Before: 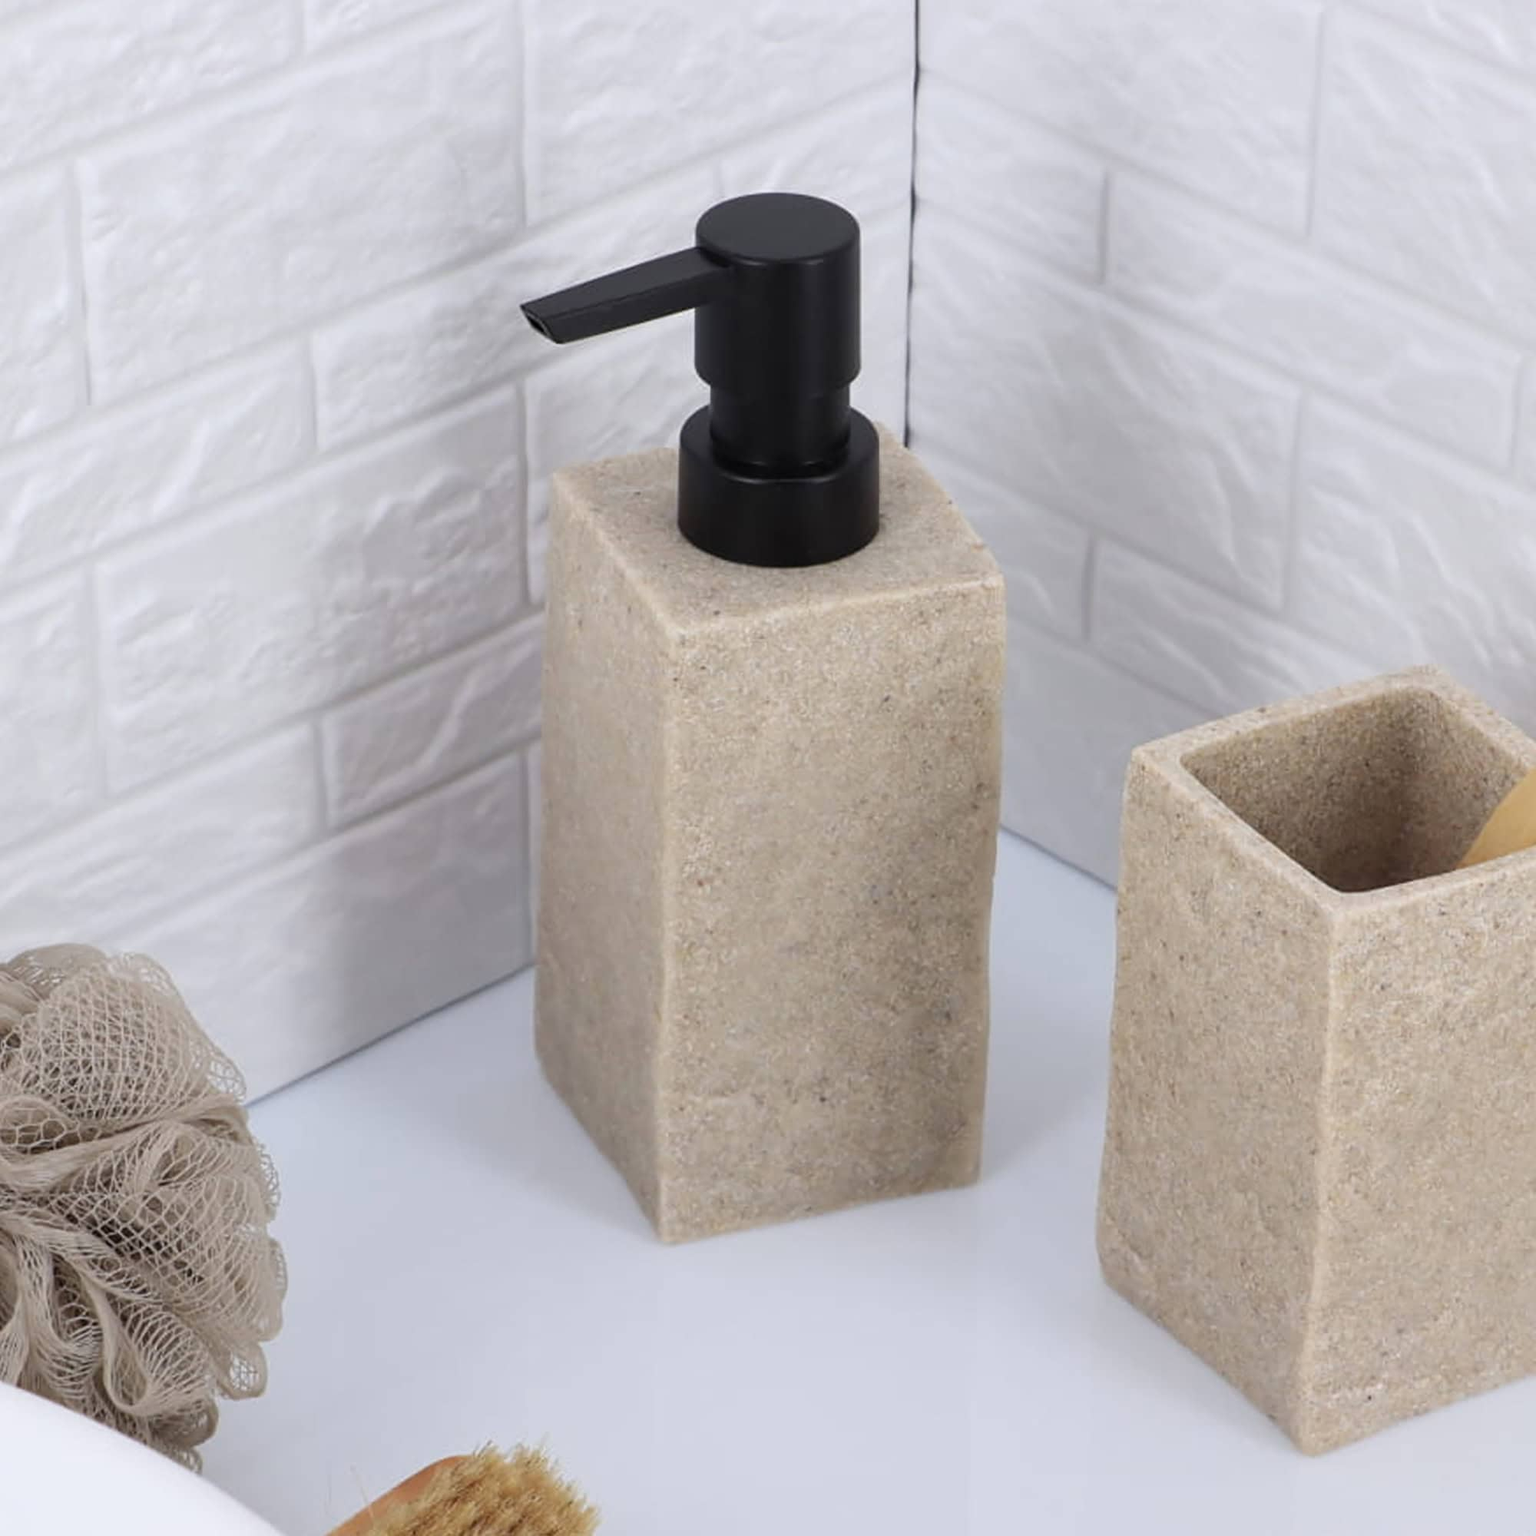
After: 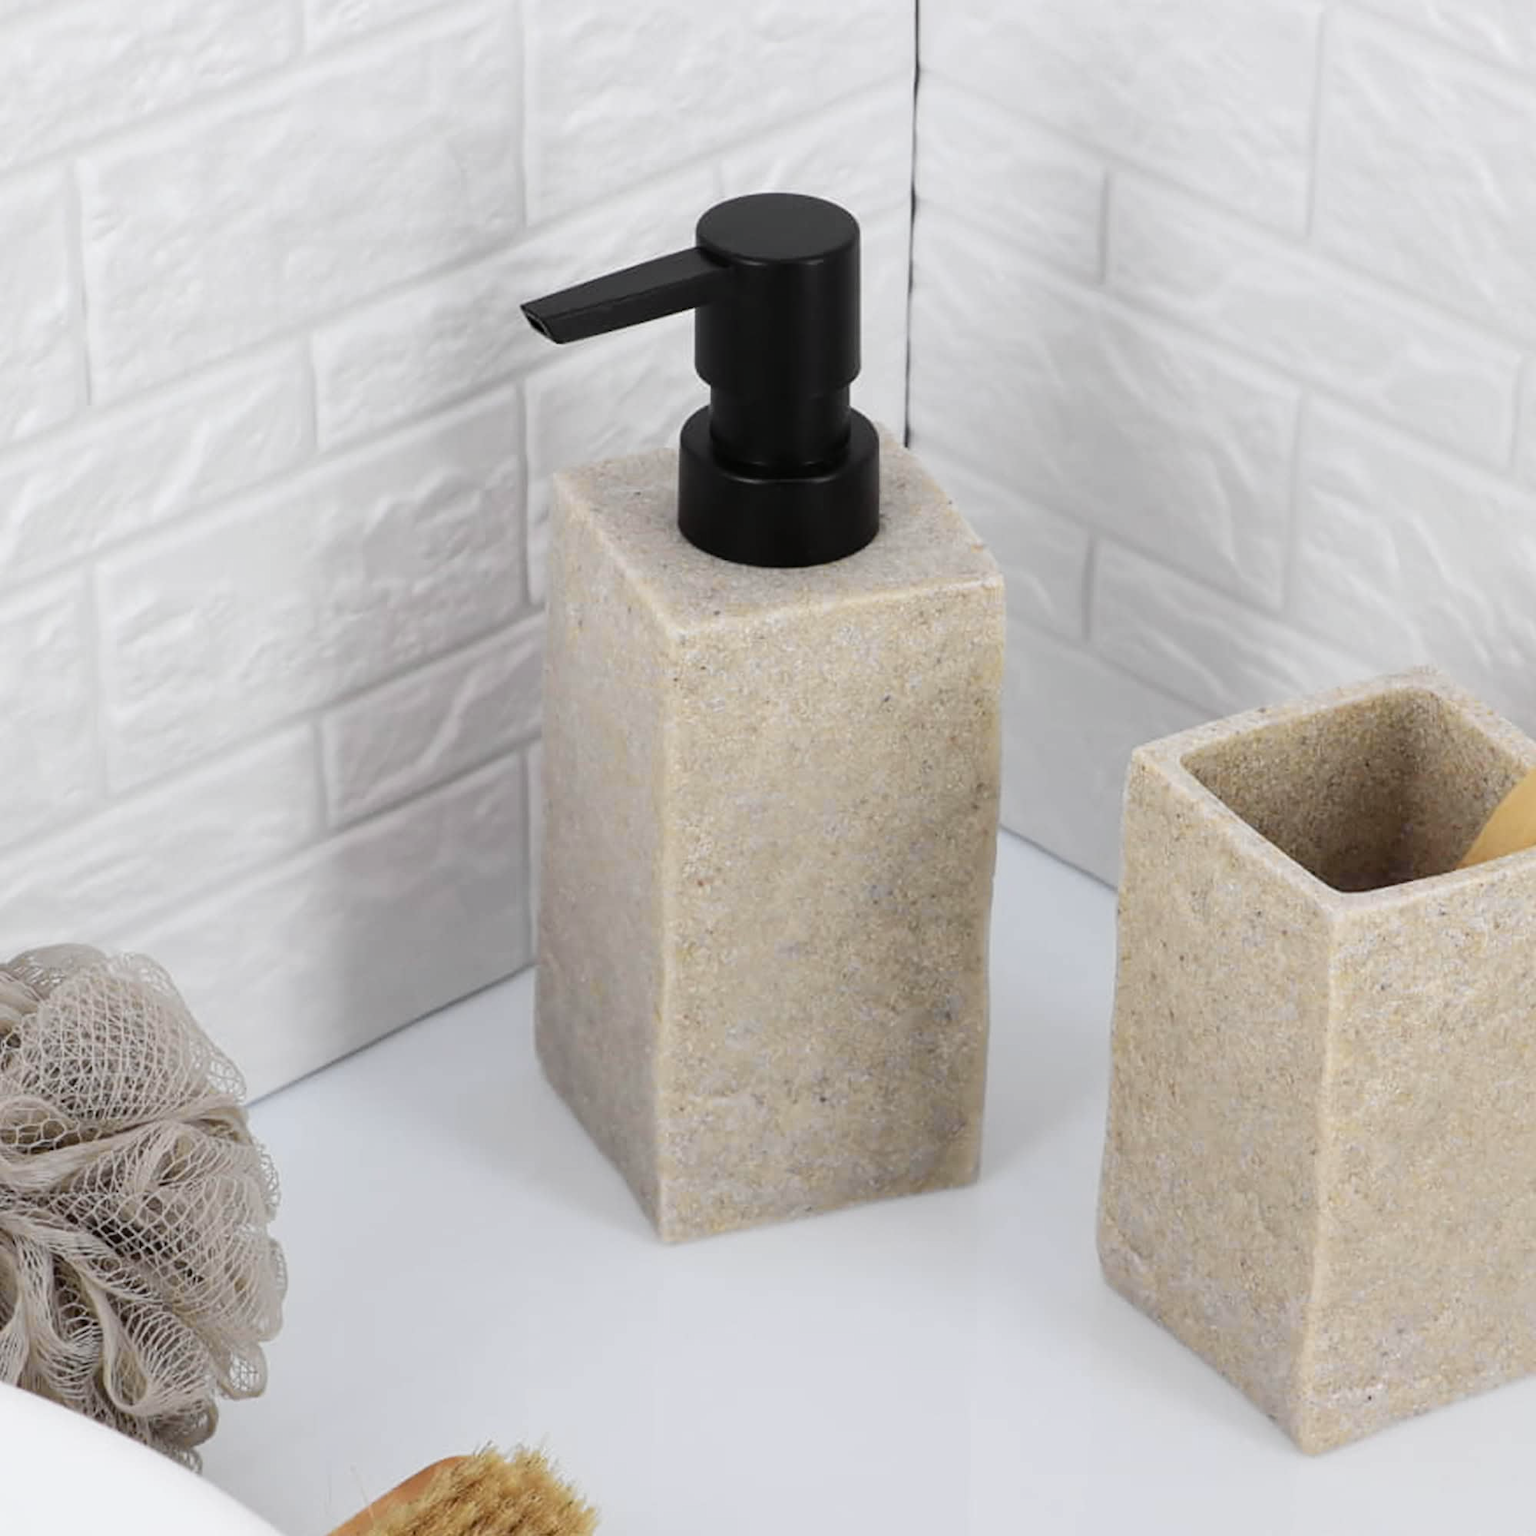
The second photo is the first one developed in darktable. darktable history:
tone curve: curves: ch0 [(0, 0) (0.037, 0.025) (0.131, 0.093) (0.275, 0.256) (0.497, 0.51) (0.617, 0.643) (0.704, 0.732) (0.813, 0.832) (0.911, 0.925) (0.997, 0.995)]; ch1 [(0, 0) (0.301, 0.3) (0.444, 0.45) (0.493, 0.495) (0.507, 0.503) (0.534, 0.533) (0.582, 0.58) (0.658, 0.693) (0.746, 0.77) (1, 1)]; ch2 [(0, 0) (0.246, 0.233) (0.36, 0.352) (0.415, 0.418) (0.476, 0.492) (0.502, 0.504) (0.525, 0.518) (0.539, 0.544) (0.586, 0.602) (0.634, 0.651) (0.706, 0.727) (0.853, 0.852) (1, 0.951)], color space Lab, independent channels, preserve colors none
